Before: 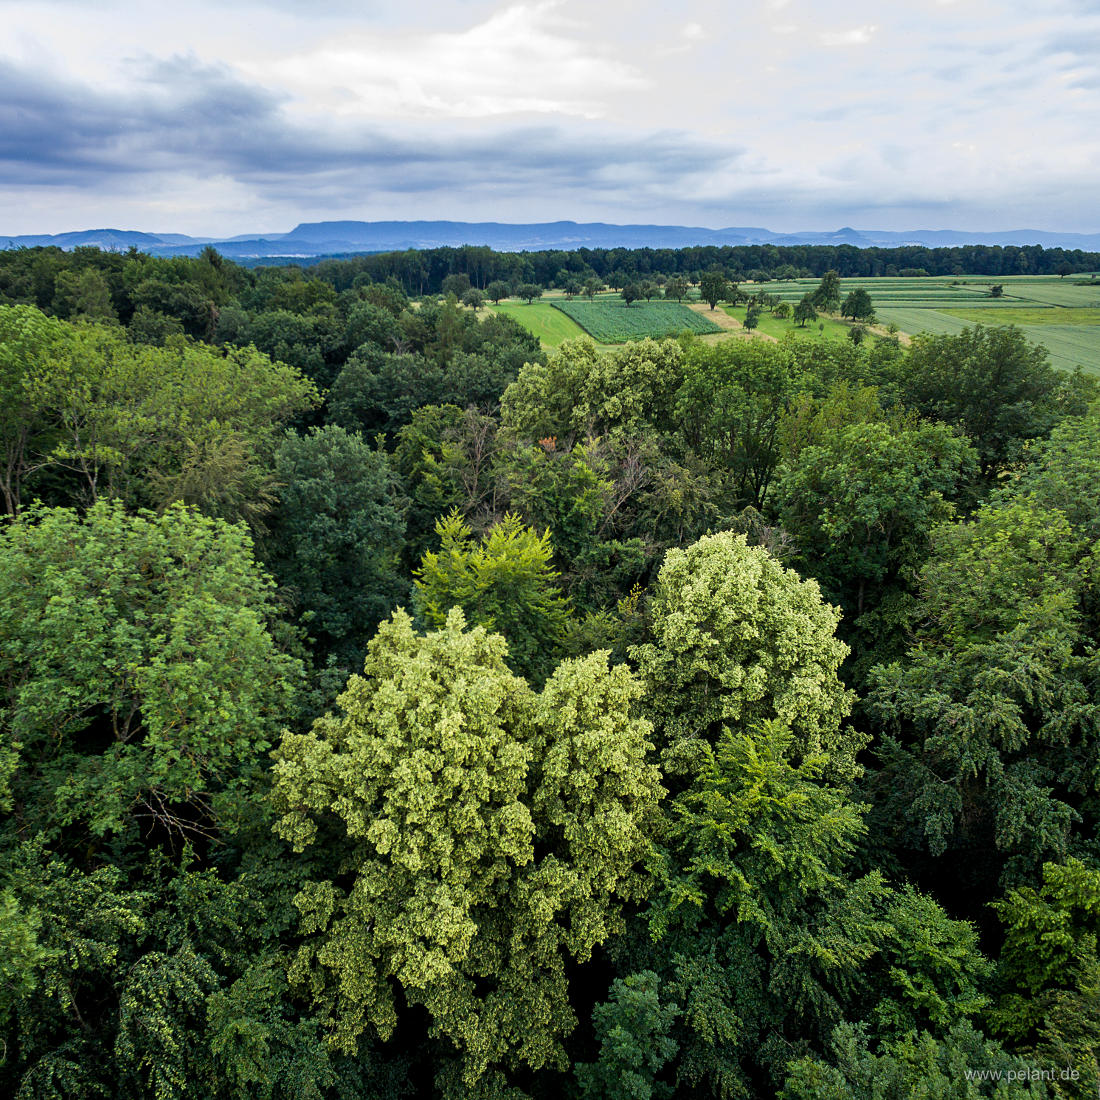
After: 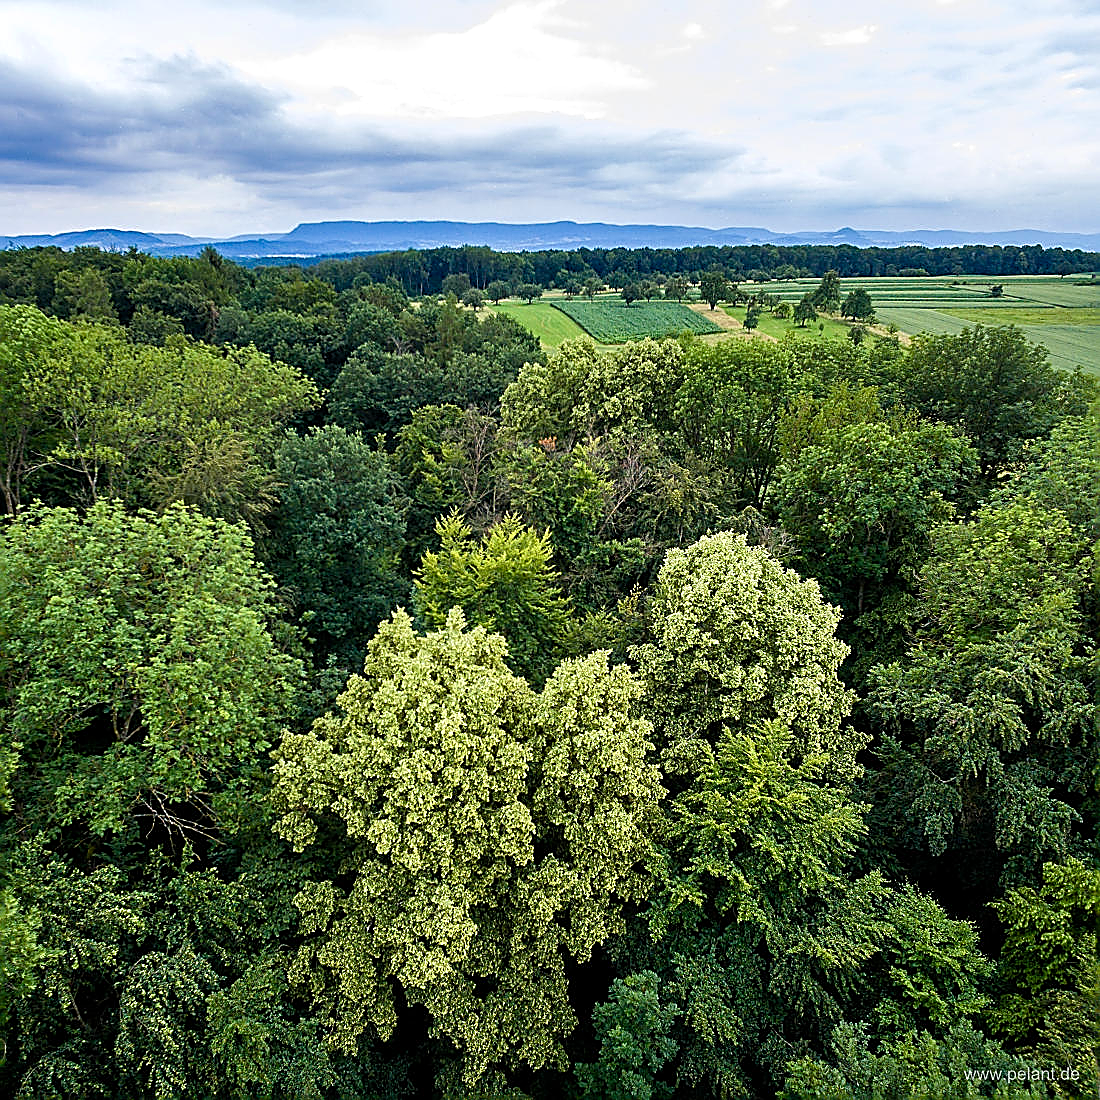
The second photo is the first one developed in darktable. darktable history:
sharpen: radius 1.676, amount 1.288
exposure: exposure 0.197 EV, compensate exposure bias true, compensate highlight preservation false
color balance rgb: perceptual saturation grading › global saturation -0.046%, perceptual saturation grading › highlights -19.691%, perceptual saturation grading › shadows 19.342%, global vibrance 30.376%
